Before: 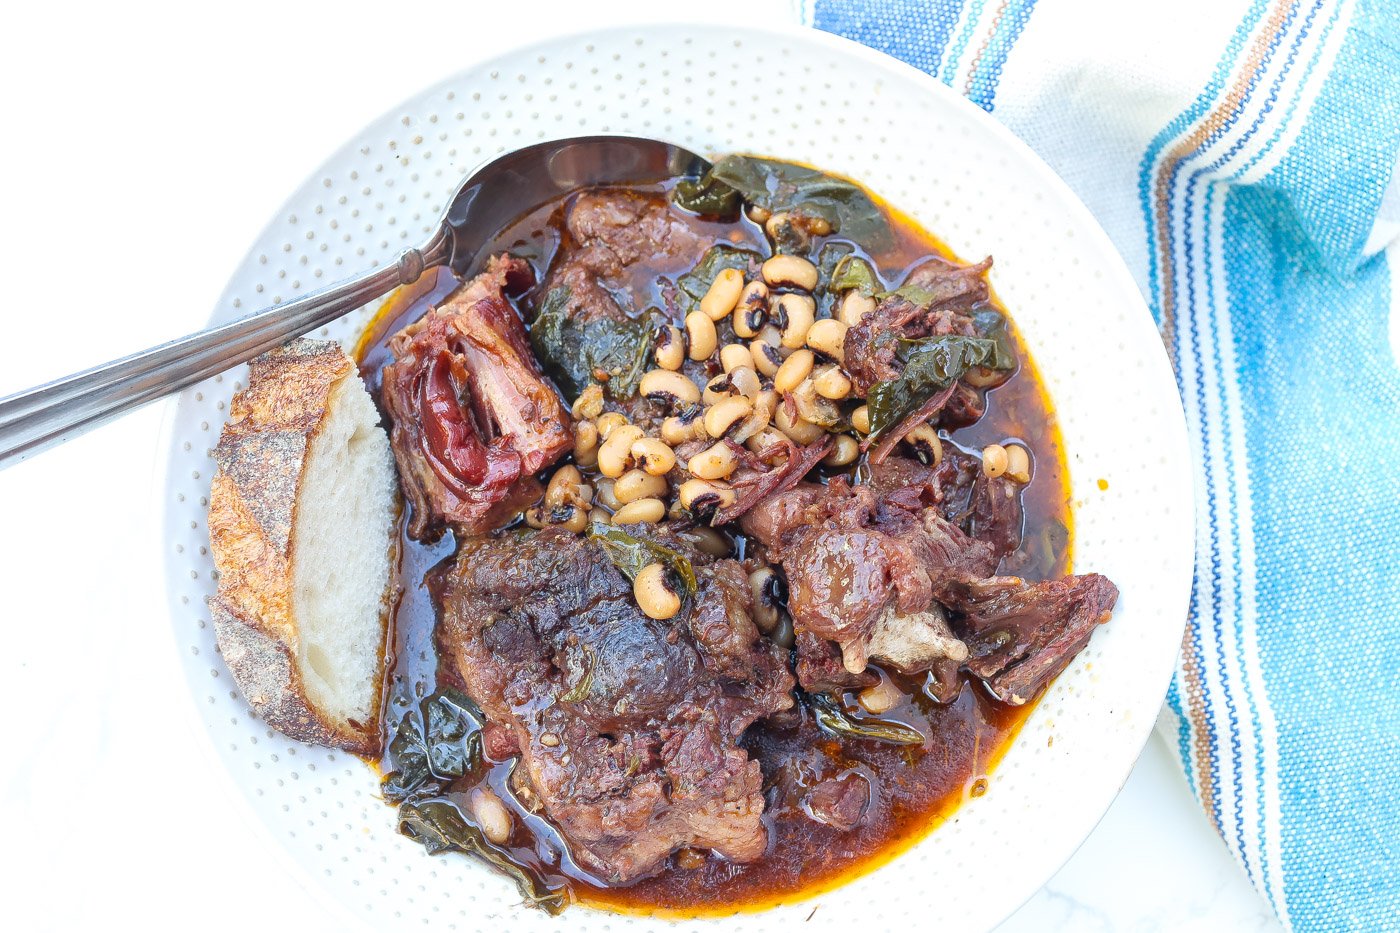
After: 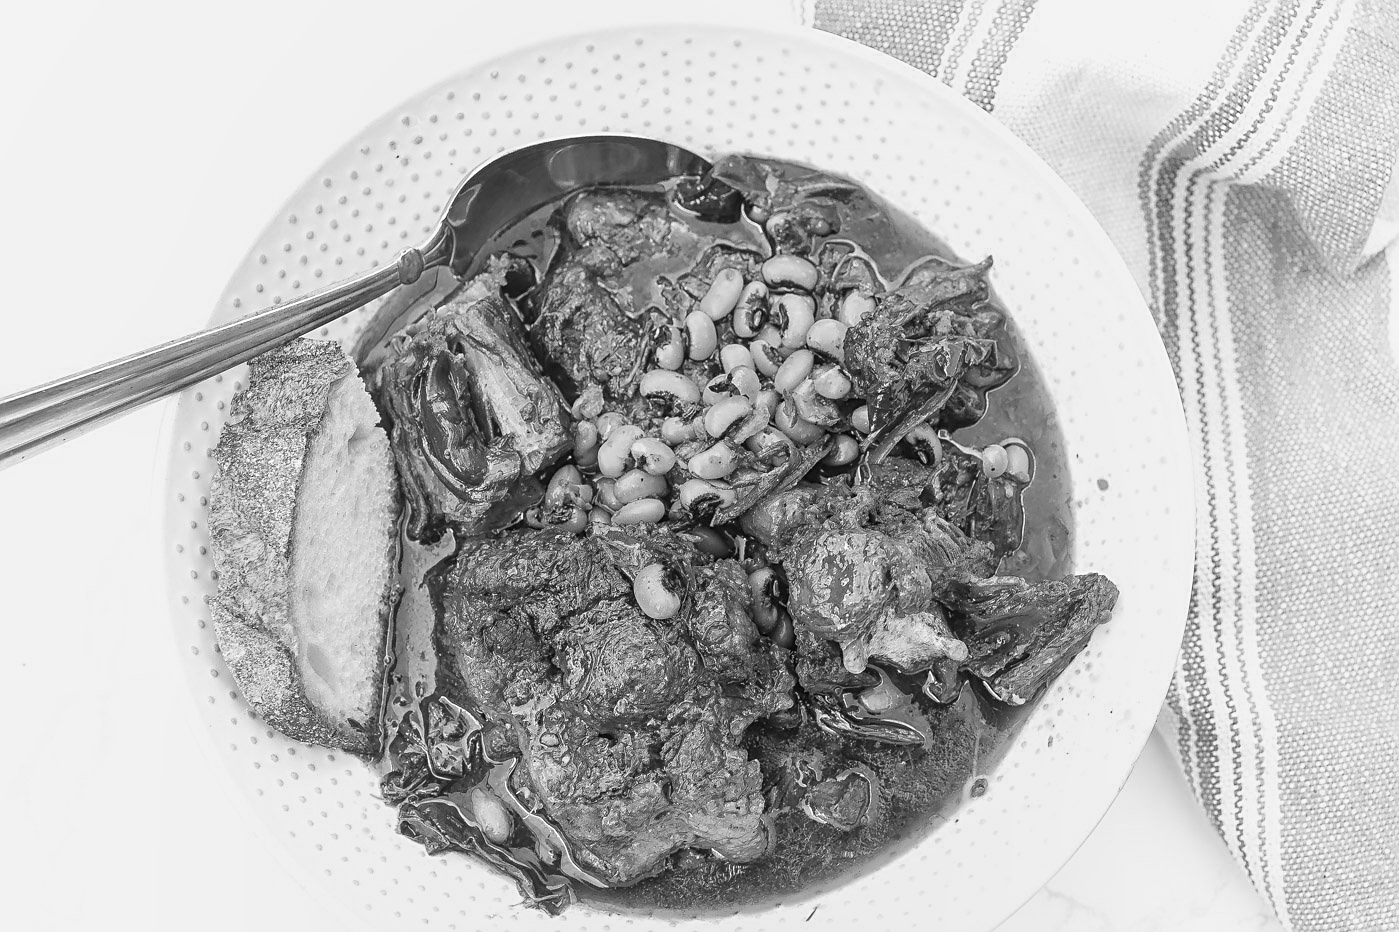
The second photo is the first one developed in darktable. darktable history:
exposure: exposure -0.048 EV, compensate highlight preservation false
color calibration: output gray [0.23, 0.37, 0.4, 0], gray › normalize channels true, illuminant same as pipeline (D50), adaptation XYZ, x 0.346, y 0.359, gamut compression 0
color zones: curves: ch1 [(0.077, 0.436) (0.25, 0.5) (0.75, 0.5)]
contrast brightness saturation: contrast 0.04, saturation 0.16
sharpen: on, module defaults
local contrast: detail 110%
velvia: on, module defaults
